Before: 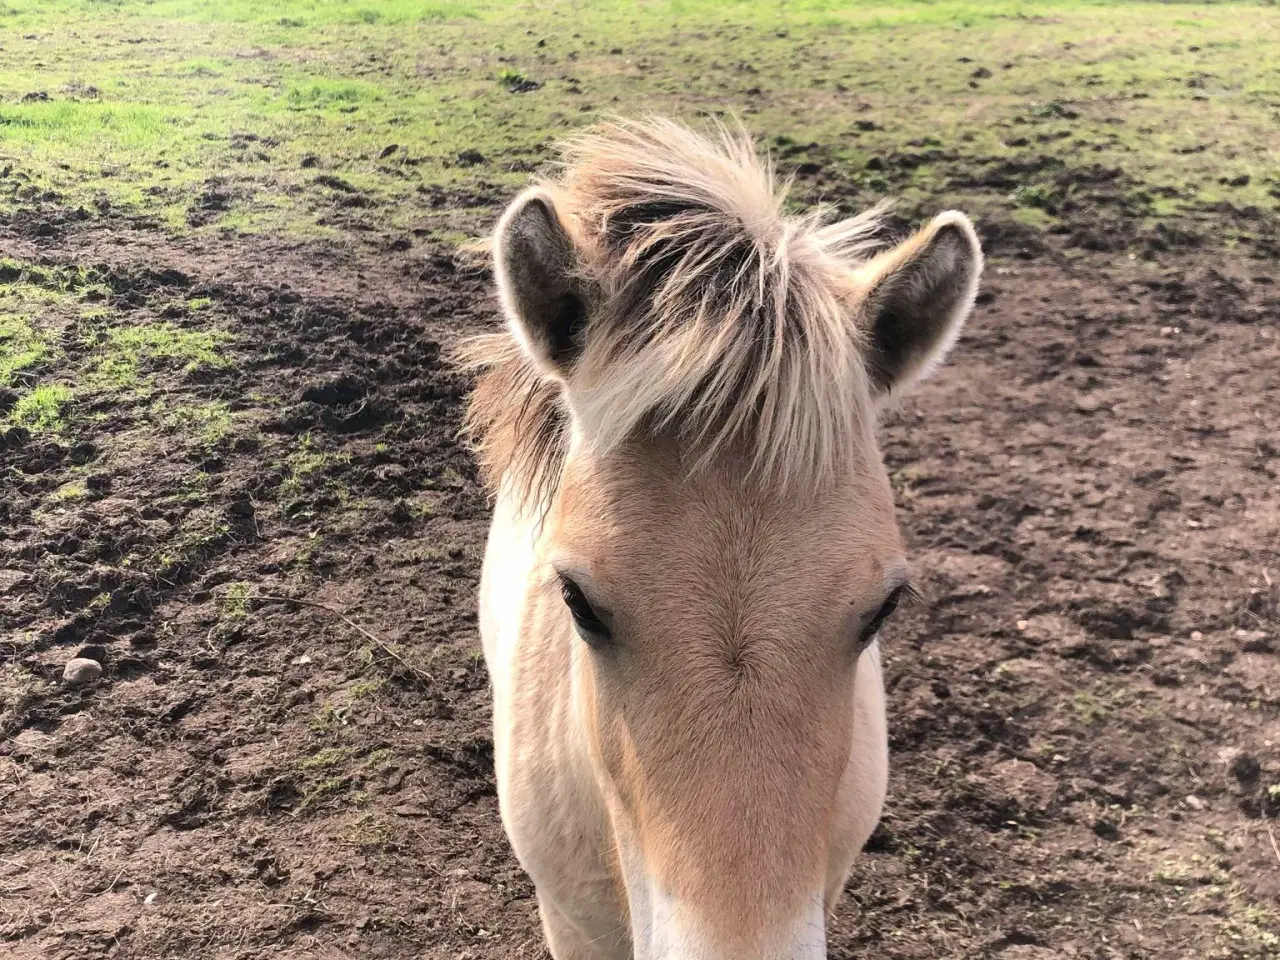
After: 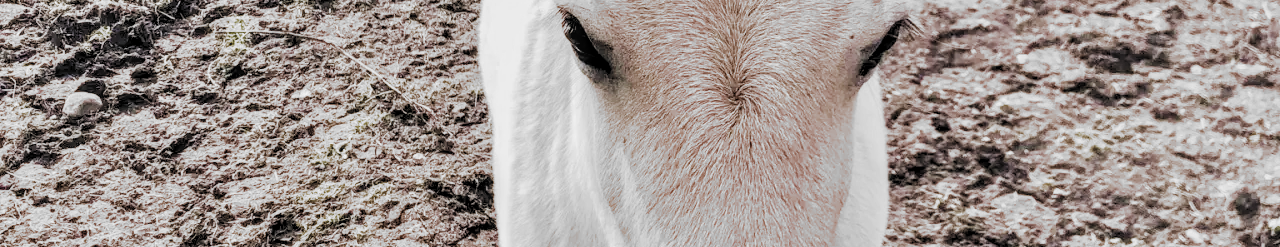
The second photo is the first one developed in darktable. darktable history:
local contrast: detail 130%
tone equalizer: -7 EV 0.14 EV, -6 EV 0.614 EV, -5 EV 1.13 EV, -4 EV 1.31 EV, -3 EV 1.15 EV, -2 EV 0.6 EV, -1 EV 0.161 EV, edges refinement/feathering 500, mask exposure compensation -1.57 EV, preserve details guided filter
filmic rgb: black relative exposure -5.14 EV, white relative exposure 3.19 EV, hardness 3.41, contrast 1.202, highlights saturation mix -30.54%, add noise in highlights 0, preserve chrominance max RGB, color science v3 (2019), use custom middle-gray values true, iterations of high-quality reconstruction 0, contrast in highlights soft
crop and rotate: top 59.016%, bottom 15.158%
